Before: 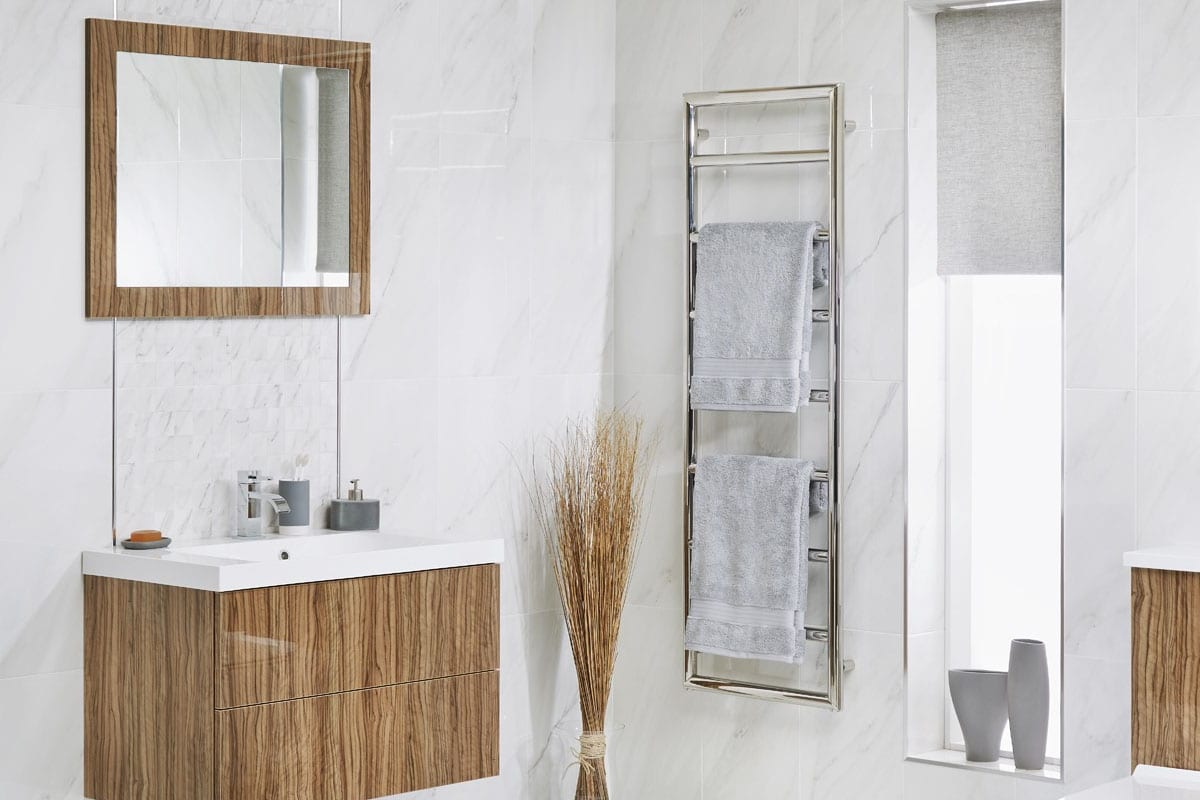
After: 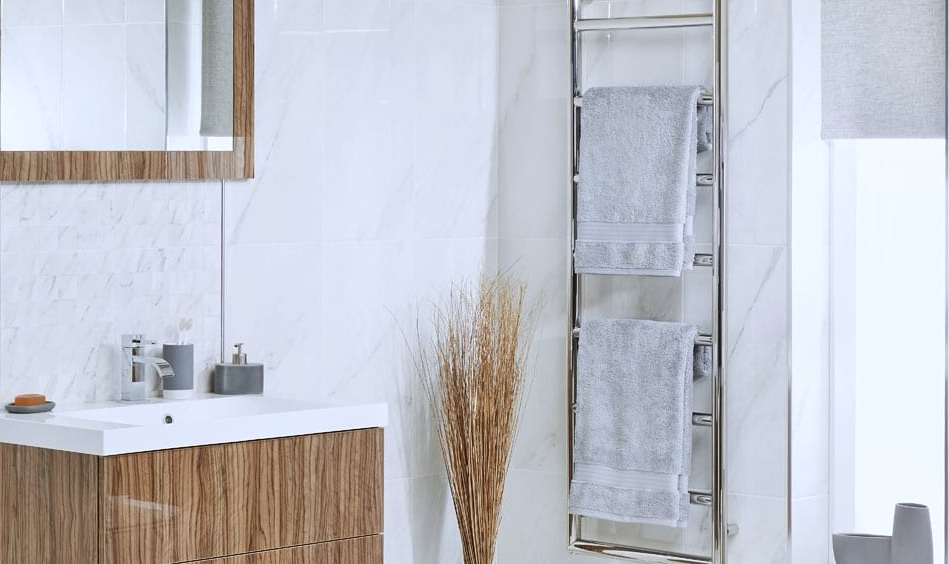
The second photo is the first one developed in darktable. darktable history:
color correction: highlights a* -0.725, highlights b* -8.4
crop: left 9.677%, top 17.047%, right 11.191%, bottom 12.392%
